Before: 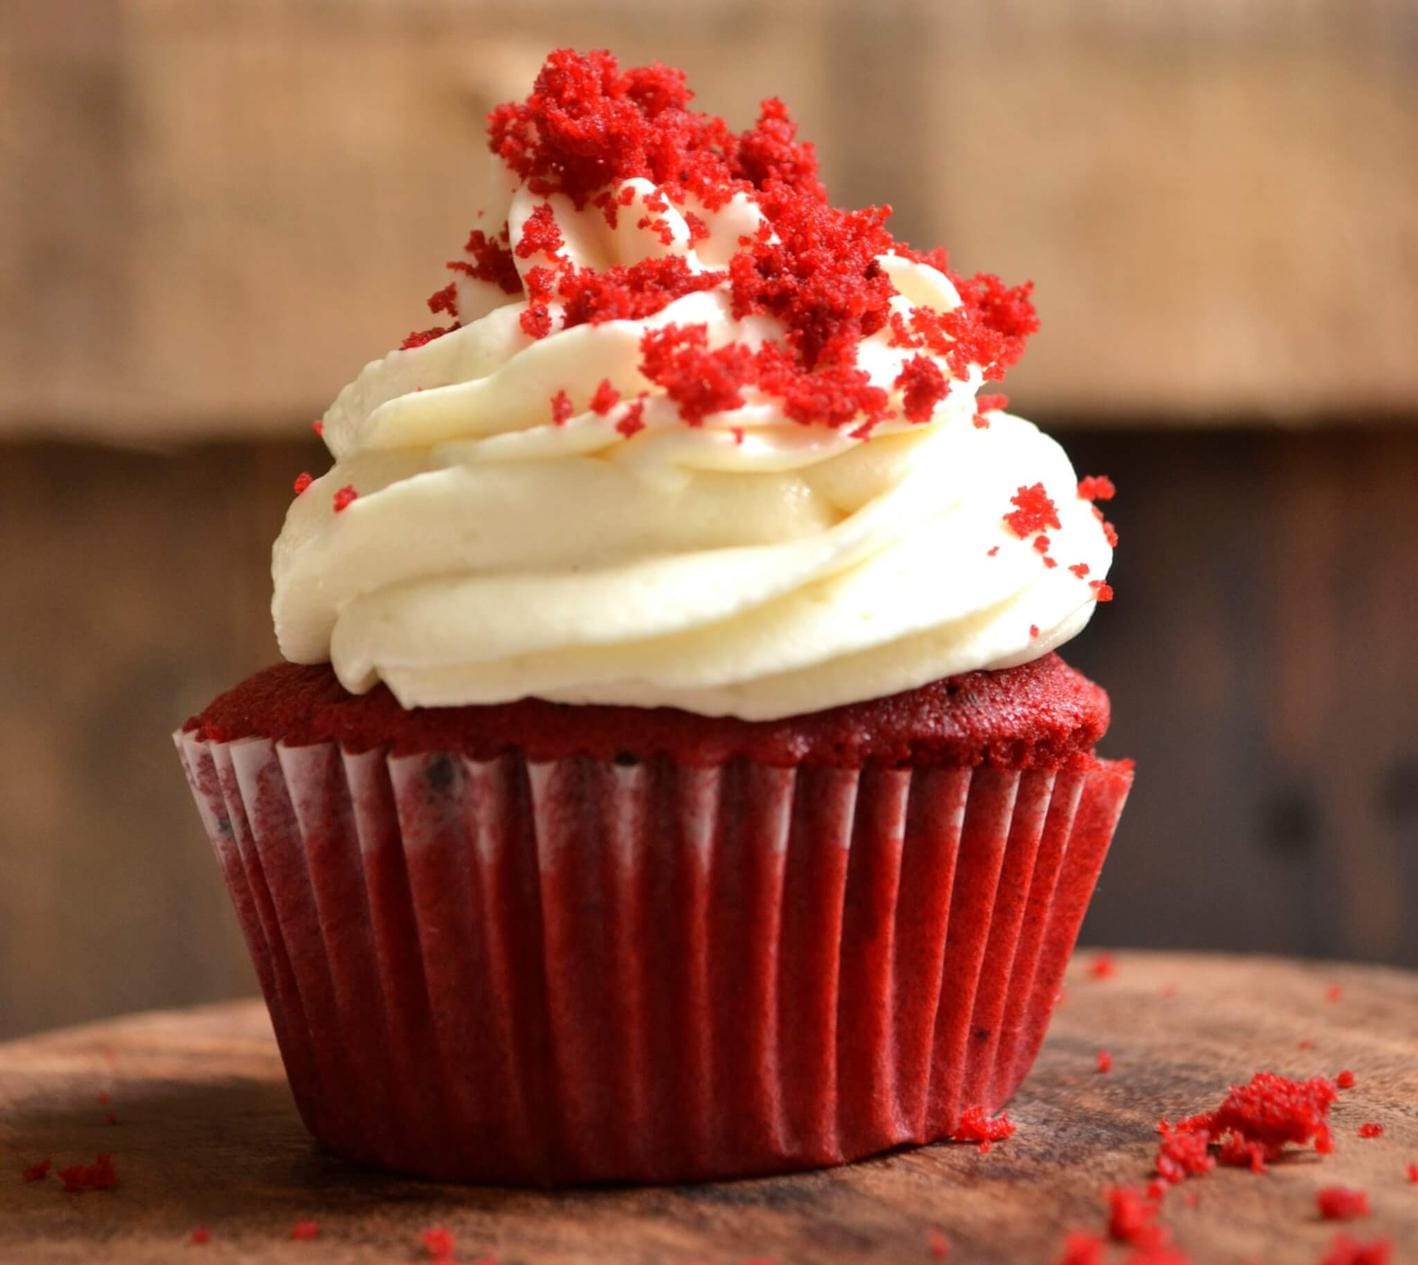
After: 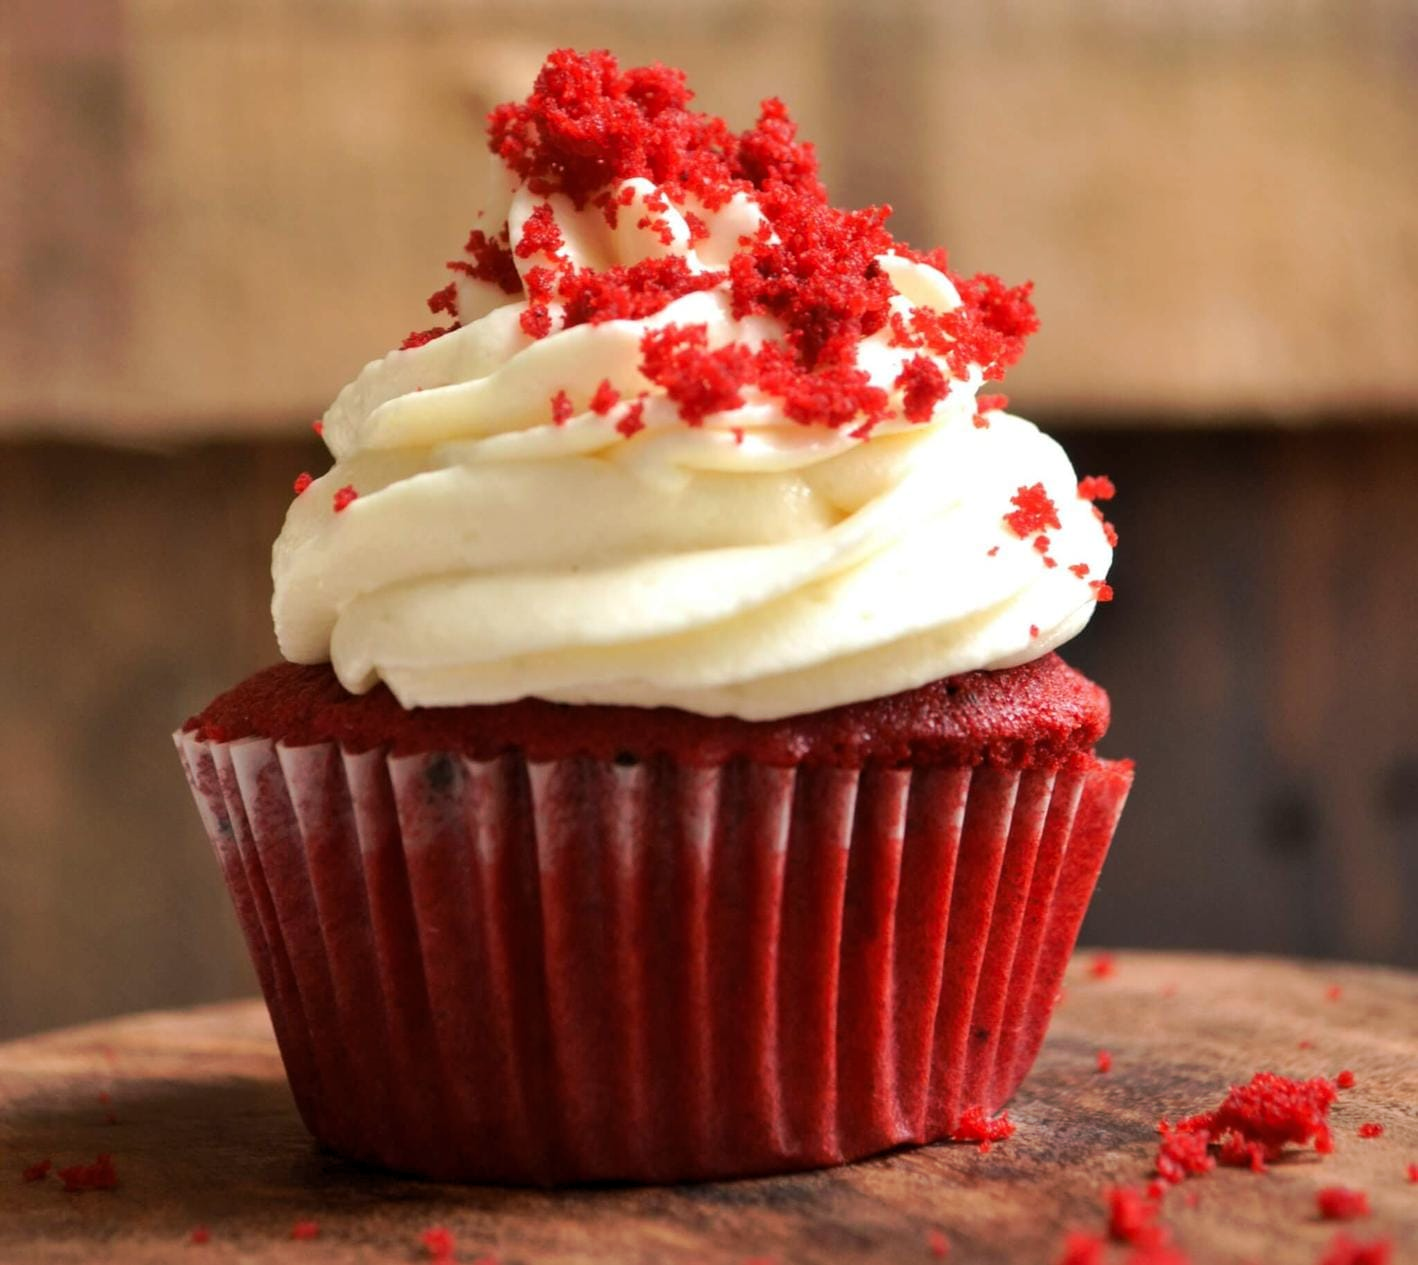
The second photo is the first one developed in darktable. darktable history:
rgb levels: preserve colors max RGB
tone curve: curves: ch0 [(0, 0) (0.003, 0.003) (0.011, 0.011) (0.025, 0.025) (0.044, 0.044) (0.069, 0.068) (0.1, 0.099) (0.136, 0.134) (0.177, 0.175) (0.224, 0.222) (0.277, 0.274) (0.335, 0.331) (0.399, 0.395) (0.468, 0.463) (0.543, 0.554) (0.623, 0.632) (0.709, 0.716) (0.801, 0.805) (0.898, 0.9) (1, 1)], preserve colors none
levels: mode automatic, black 0.023%, white 99.97%, levels [0.062, 0.494, 0.925]
